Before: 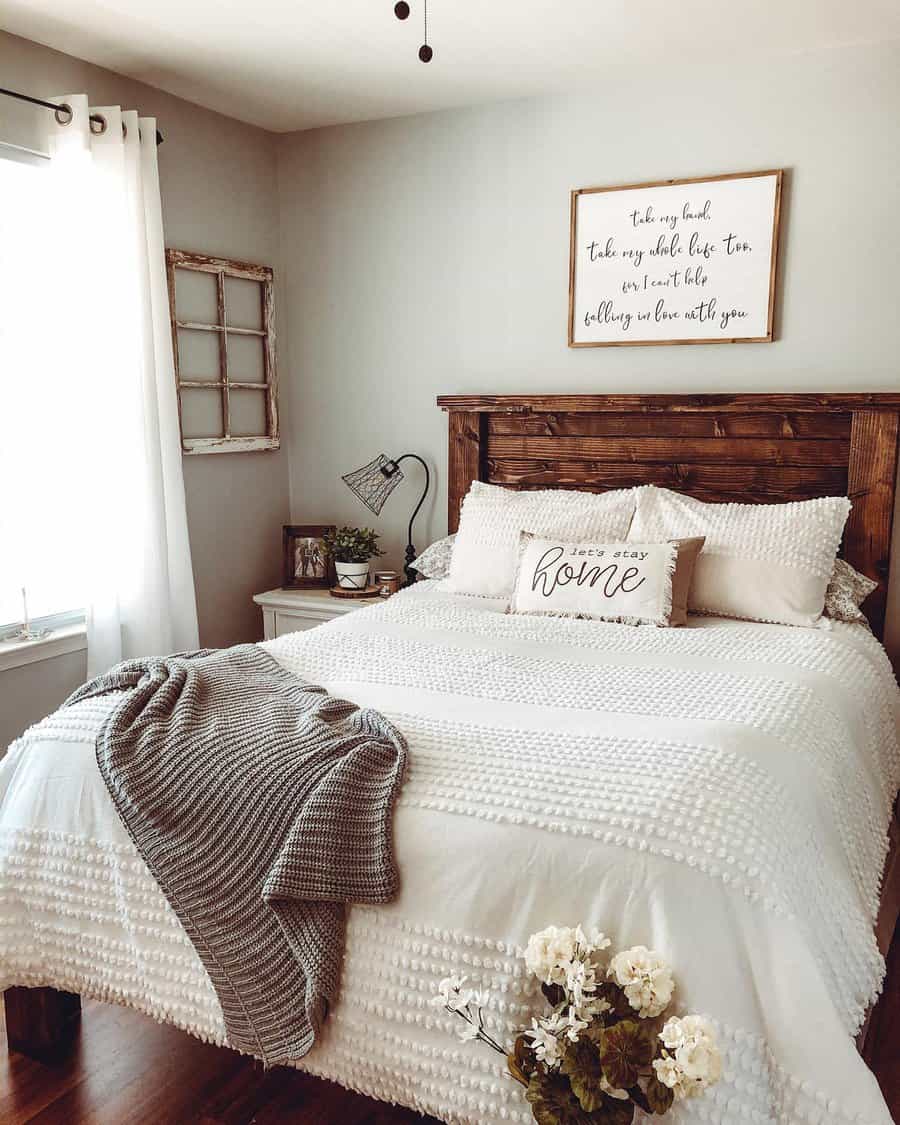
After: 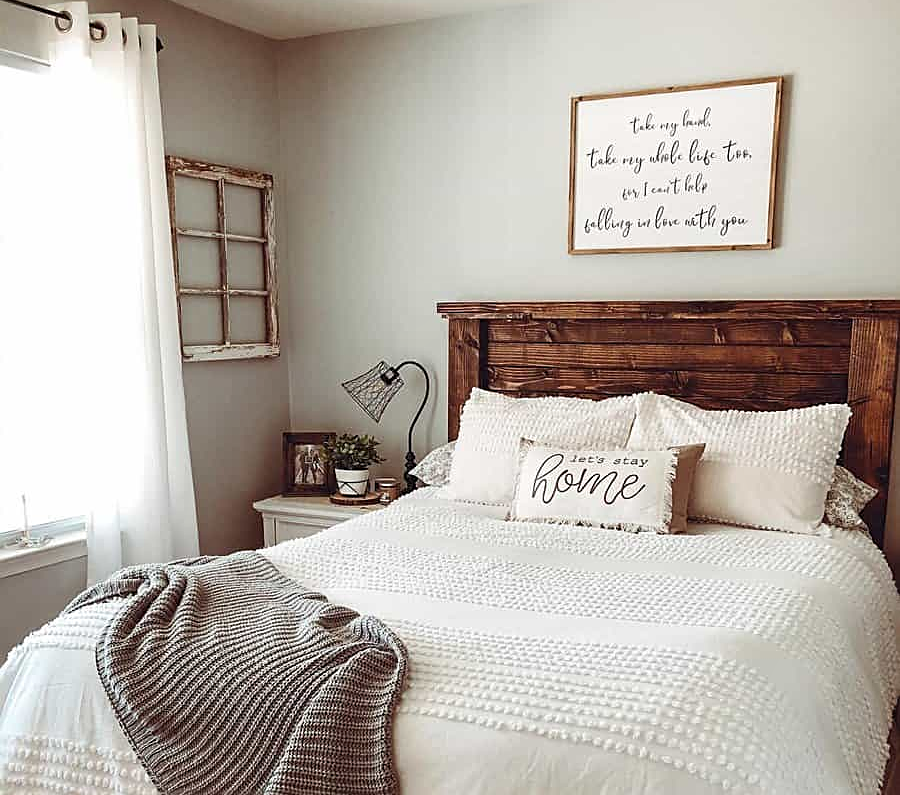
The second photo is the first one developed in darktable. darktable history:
tone equalizer: on, module defaults
sharpen: on, module defaults
crop and rotate: top 8.293%, bottom 20.996%
